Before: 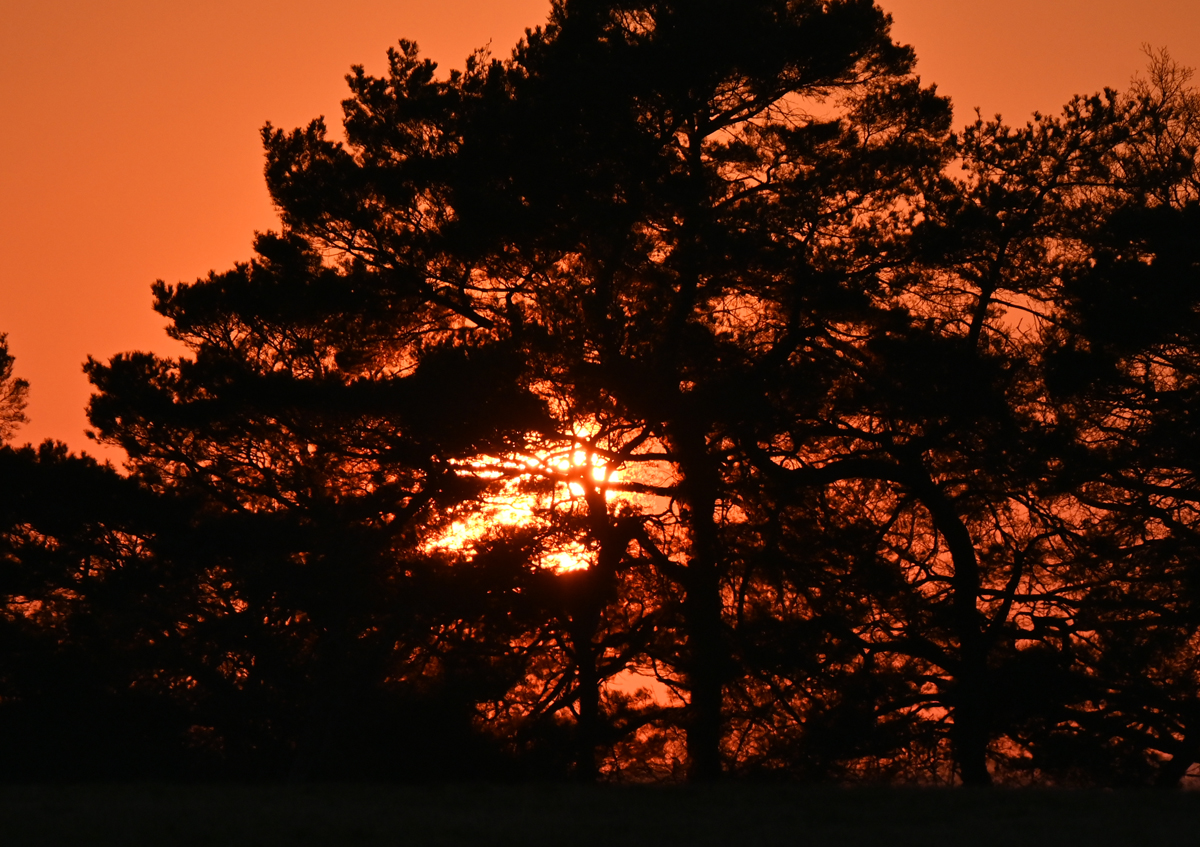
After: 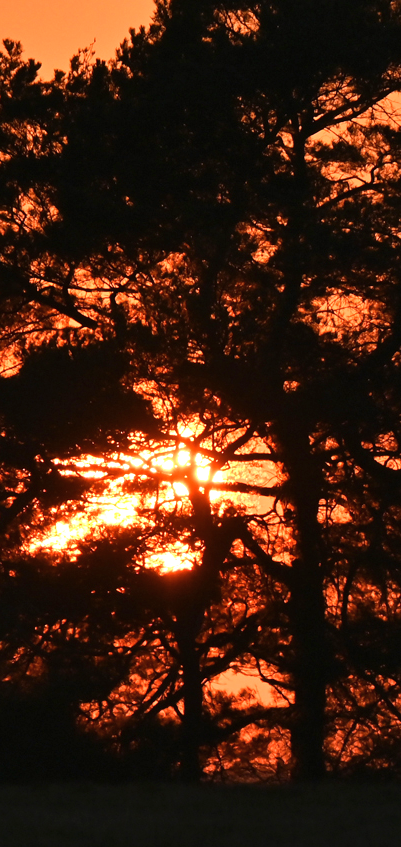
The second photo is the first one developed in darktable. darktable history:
crop: left 33.044%, right 33.471%
exposure: black level correction 0, exposure 0.7 EV, compensate highlight preservation false
tone equalizer: on, module defaults
shadows and highlights: shadows 20.78, highlights -81.88, shadows color adjustment 98.02%, highlights color adjustment 58.69%, soften with gaussian
